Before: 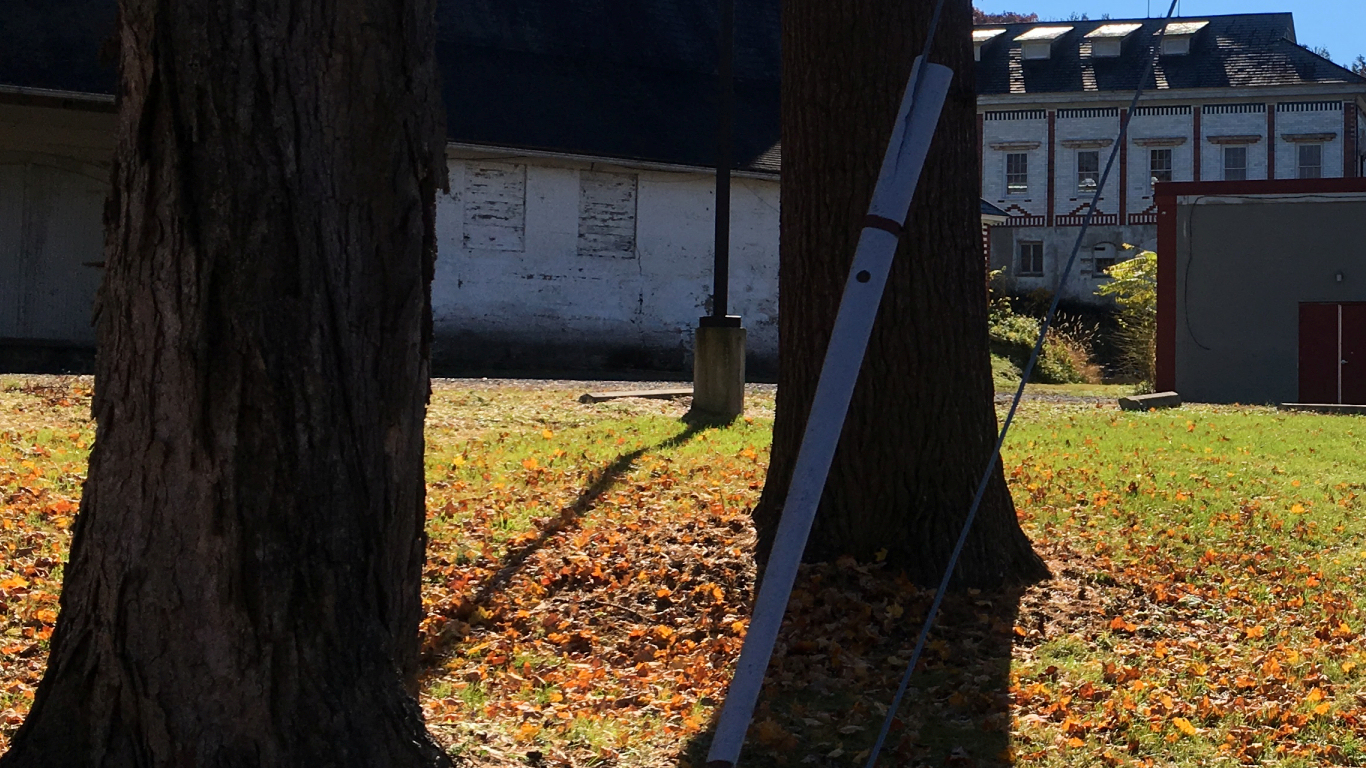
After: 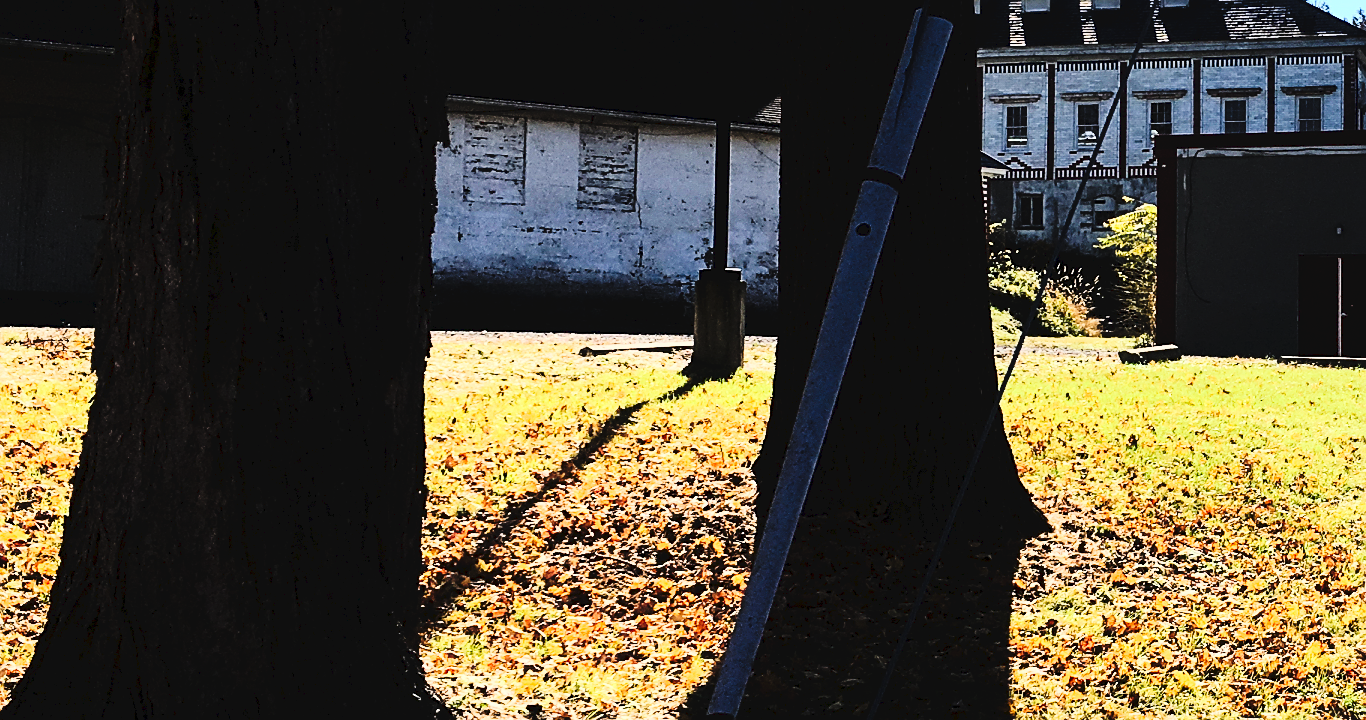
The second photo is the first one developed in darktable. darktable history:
tone curve: curves: ch0 [(0, 0) (0.003, 0.042) (0.011, 0.043) (0.025, 0.047) (0.044, 0.059) (0.069, 0.07) (0.1, 0.085) (0.136, 0.107) (0.177, 0.139) (0.224, 0.185) (0.277, 0.258) (0.335, 0.34) (0.399, 0.434) (0.468, 0.526) (0.543, 0.623) (0.623, 0.709) (0.709, 0.794) (0.801, 0.866) (0.898, 0.919) (1, 1)], preserve colors none
white balance: emerald 1
crop and rotate: top 6.25%
rgb curve: curves: ch0 [(0, 0) (0.21, 0.15) (0.24, 0.21) (0.5, 0.75) (0.75, 0.96) (0.89, 0.99) (1, 1)]; ch1 [(0, 0.02) (0.21, 0.13) (0.25, 0.2) (0.5, 0.67) (0.75, 0.9) (0.89, 0.97) (1, 1)]; ch2 [(0, 0.02) (0.21, 0.13) (0.25, 0.2) (0.5, 0.67) (0.75, 0.9) (0.89, 0.97) (1, 1)], compensate middle gray true
sharpen: on, module defaults
